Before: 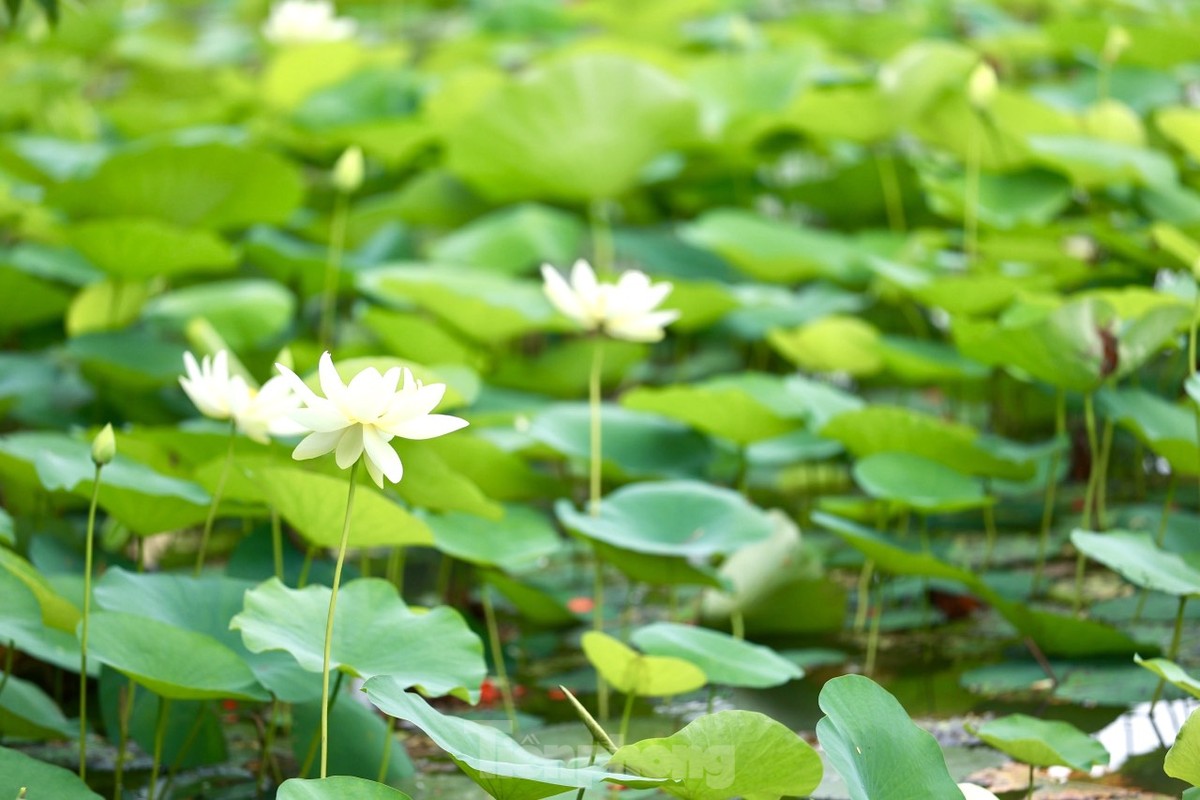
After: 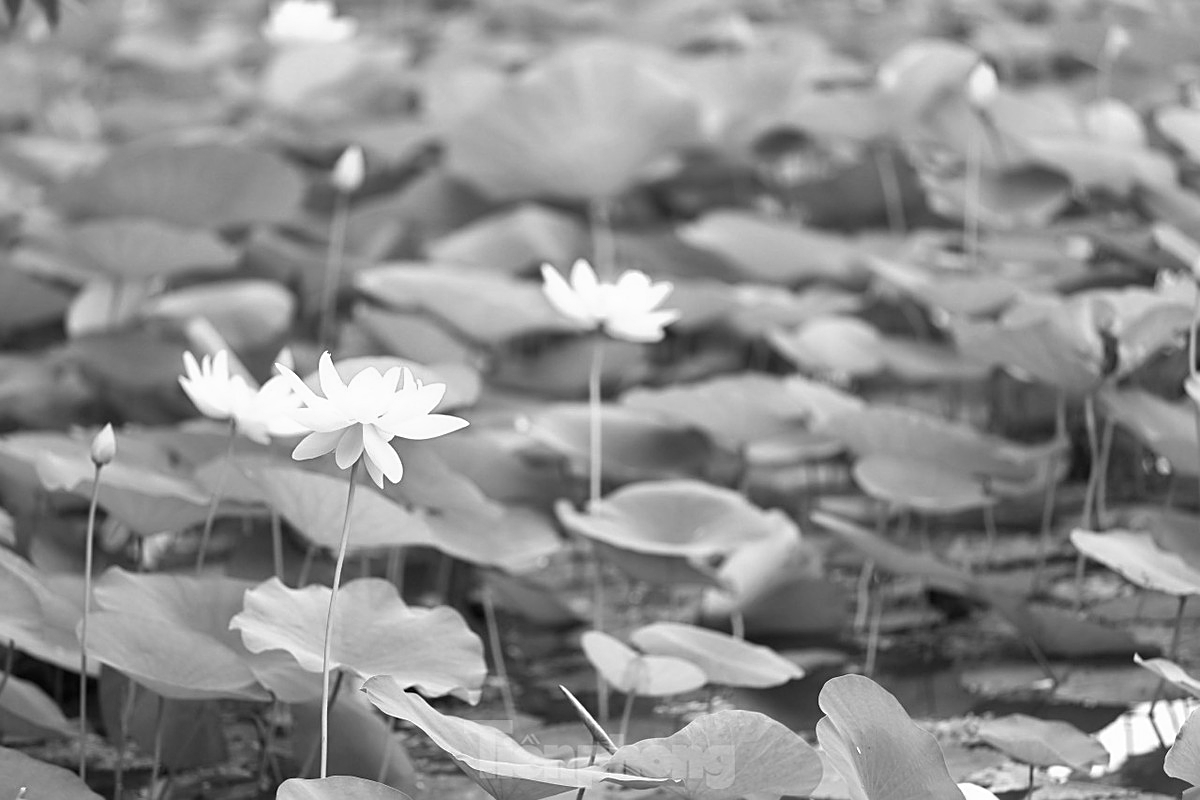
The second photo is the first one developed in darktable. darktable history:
sharpen: on, module defaults
monochrome: on, module defaults
shadows and highlights: shadows 60, soften with gaussian
white balance: red 0.974, blue 1.044
